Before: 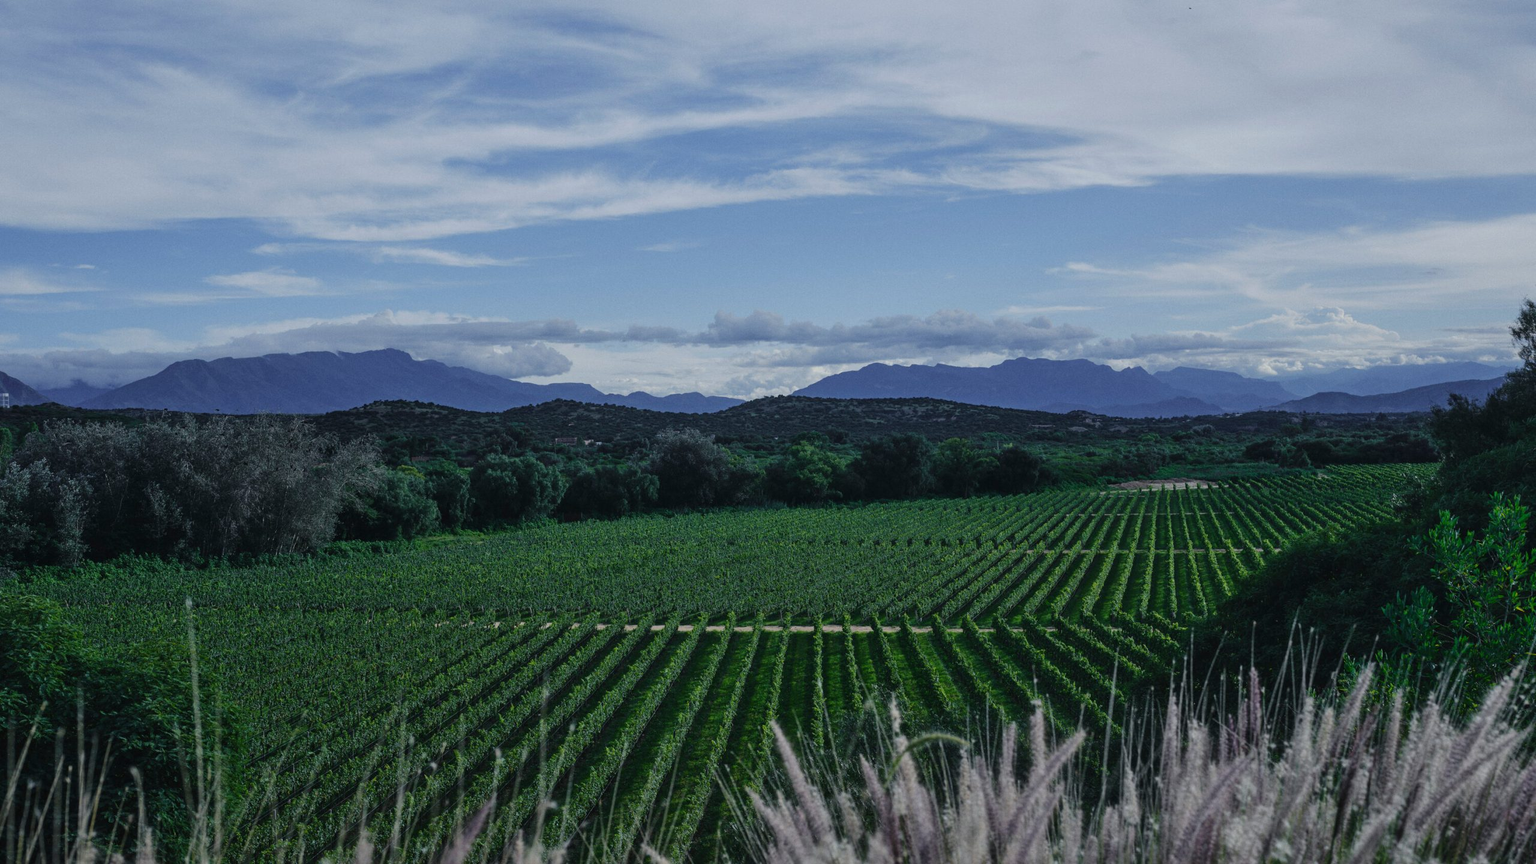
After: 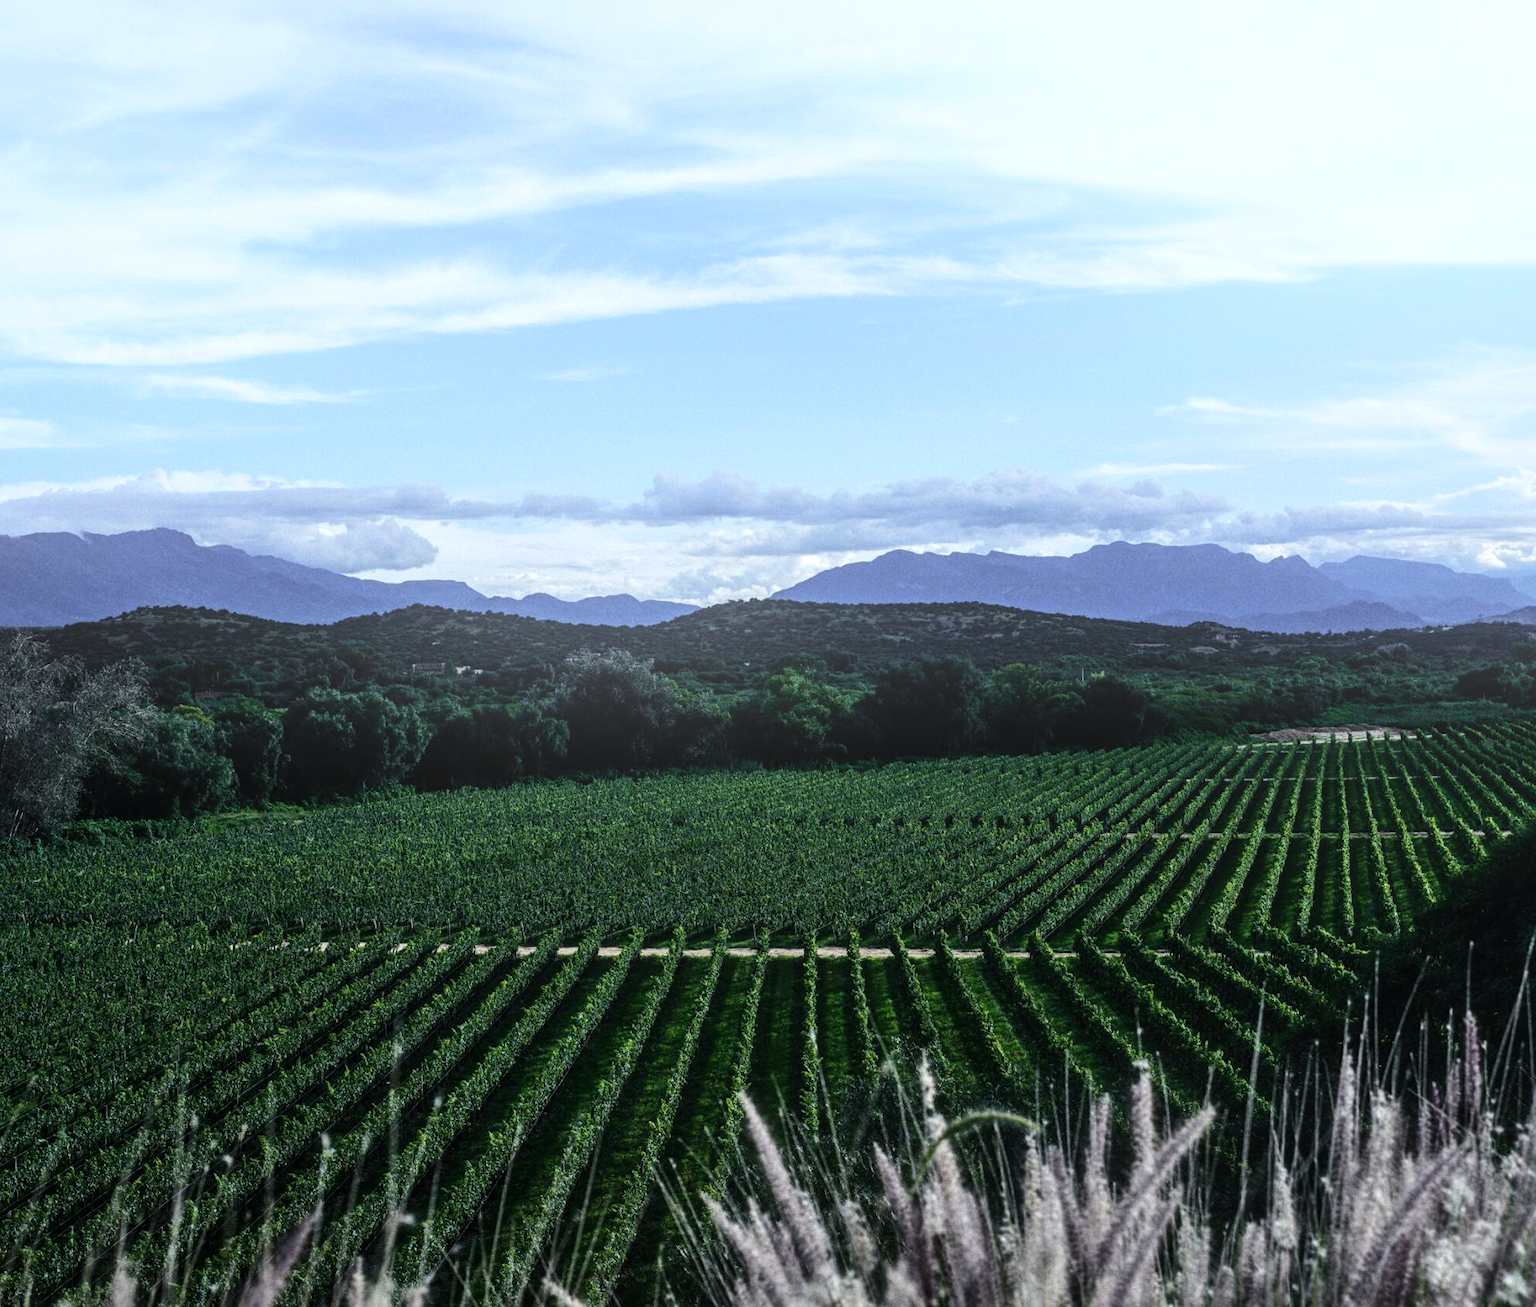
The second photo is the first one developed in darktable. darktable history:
local contrast: on, module defaults
bloom: size 38%, threshold 95%, strength 30%
tone equalizer: -8 EV -1.08 EV, -7 EV -1.01 EV, -6 EV -0.867 EV, -5 EV -0.578 EV, -3 EV 0.578 EV, -2 EV 0.867 EV, -1 EV 1.01 EV, +0 EV 1.08 EV, edges refinement/feathering 500, mask exposure compensation -1.57 EV, preserve details no
crop and rotate: left 18.442%, right 15.508%
